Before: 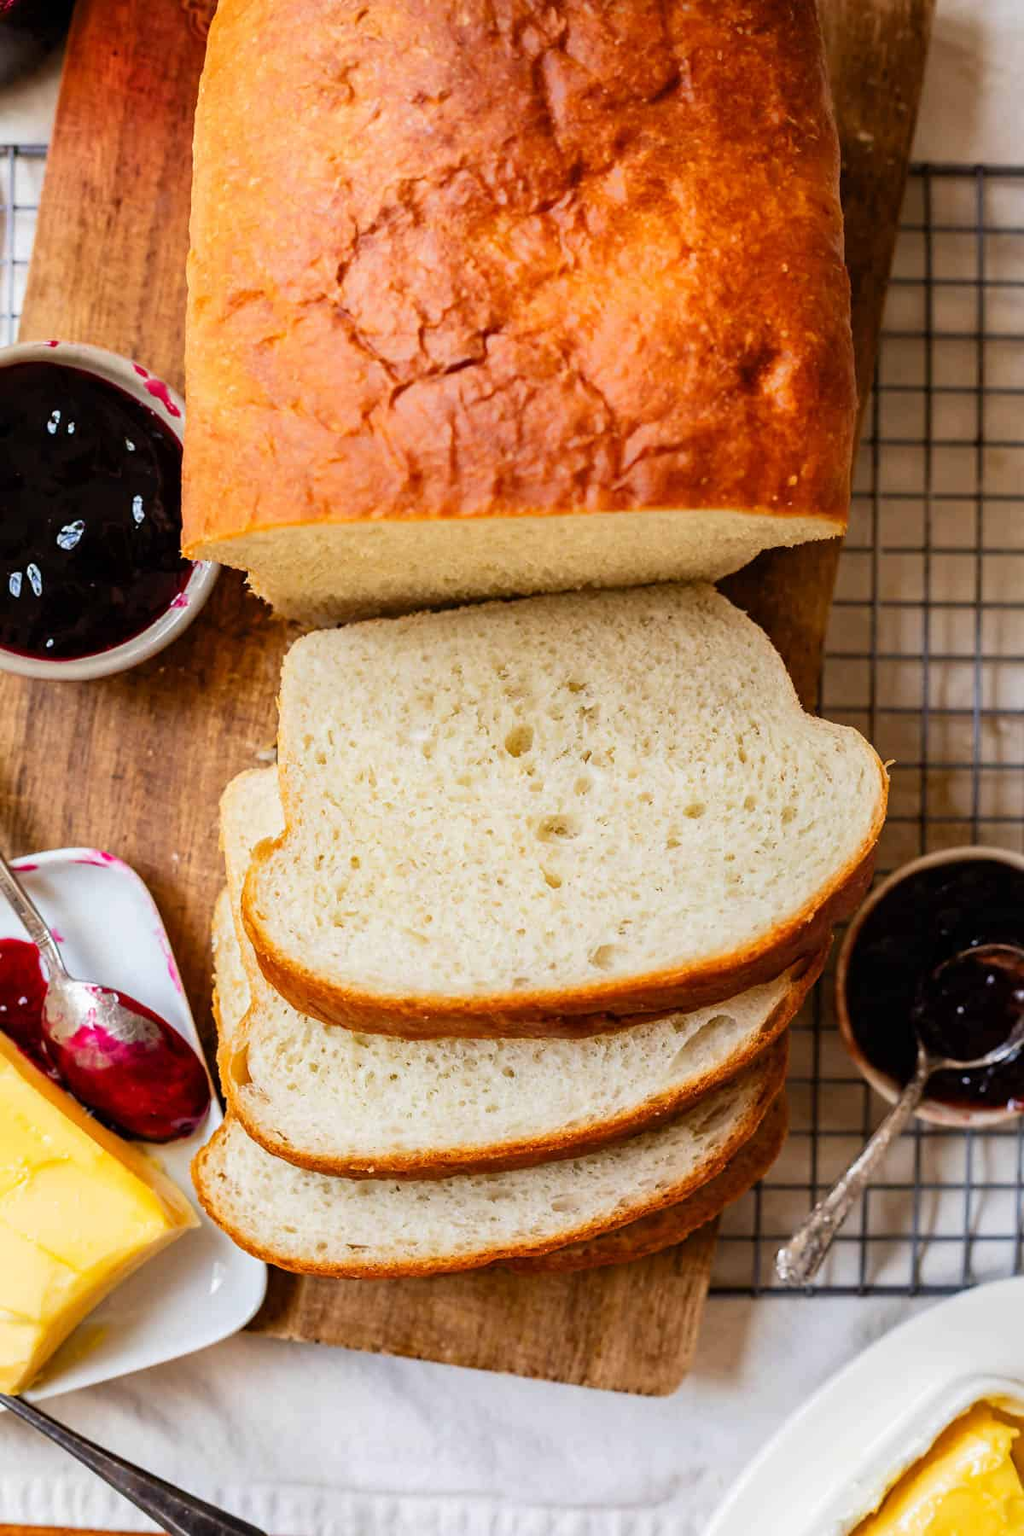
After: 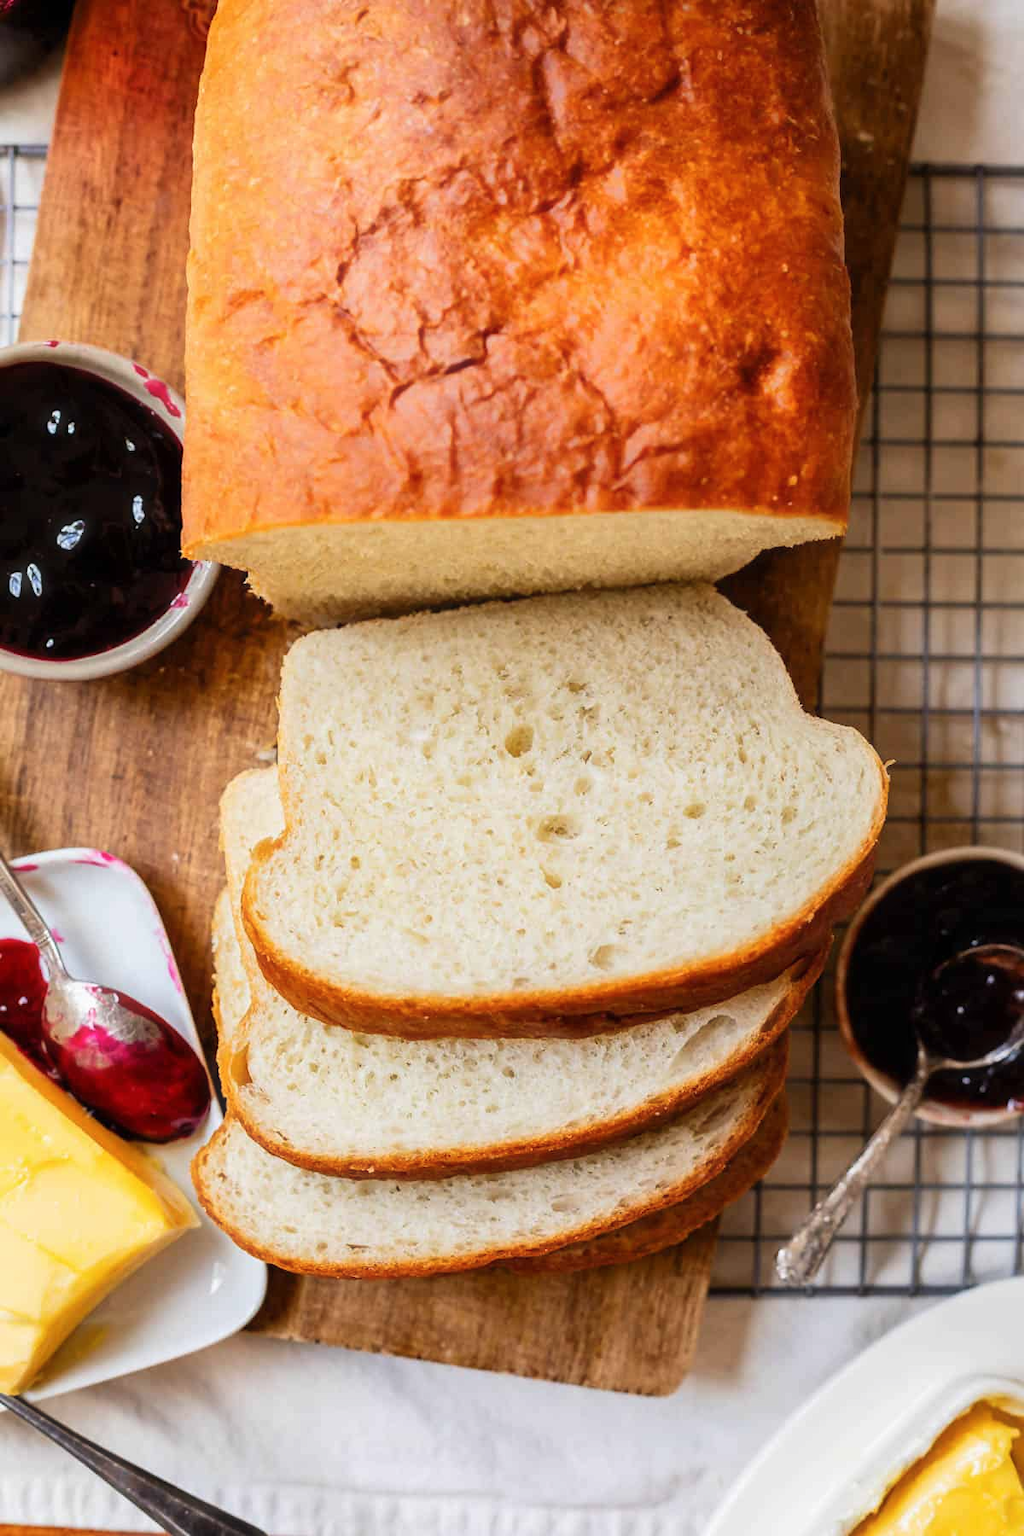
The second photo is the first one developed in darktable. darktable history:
haze removal: strength -0.102, compatibility mode true, adaptive false
